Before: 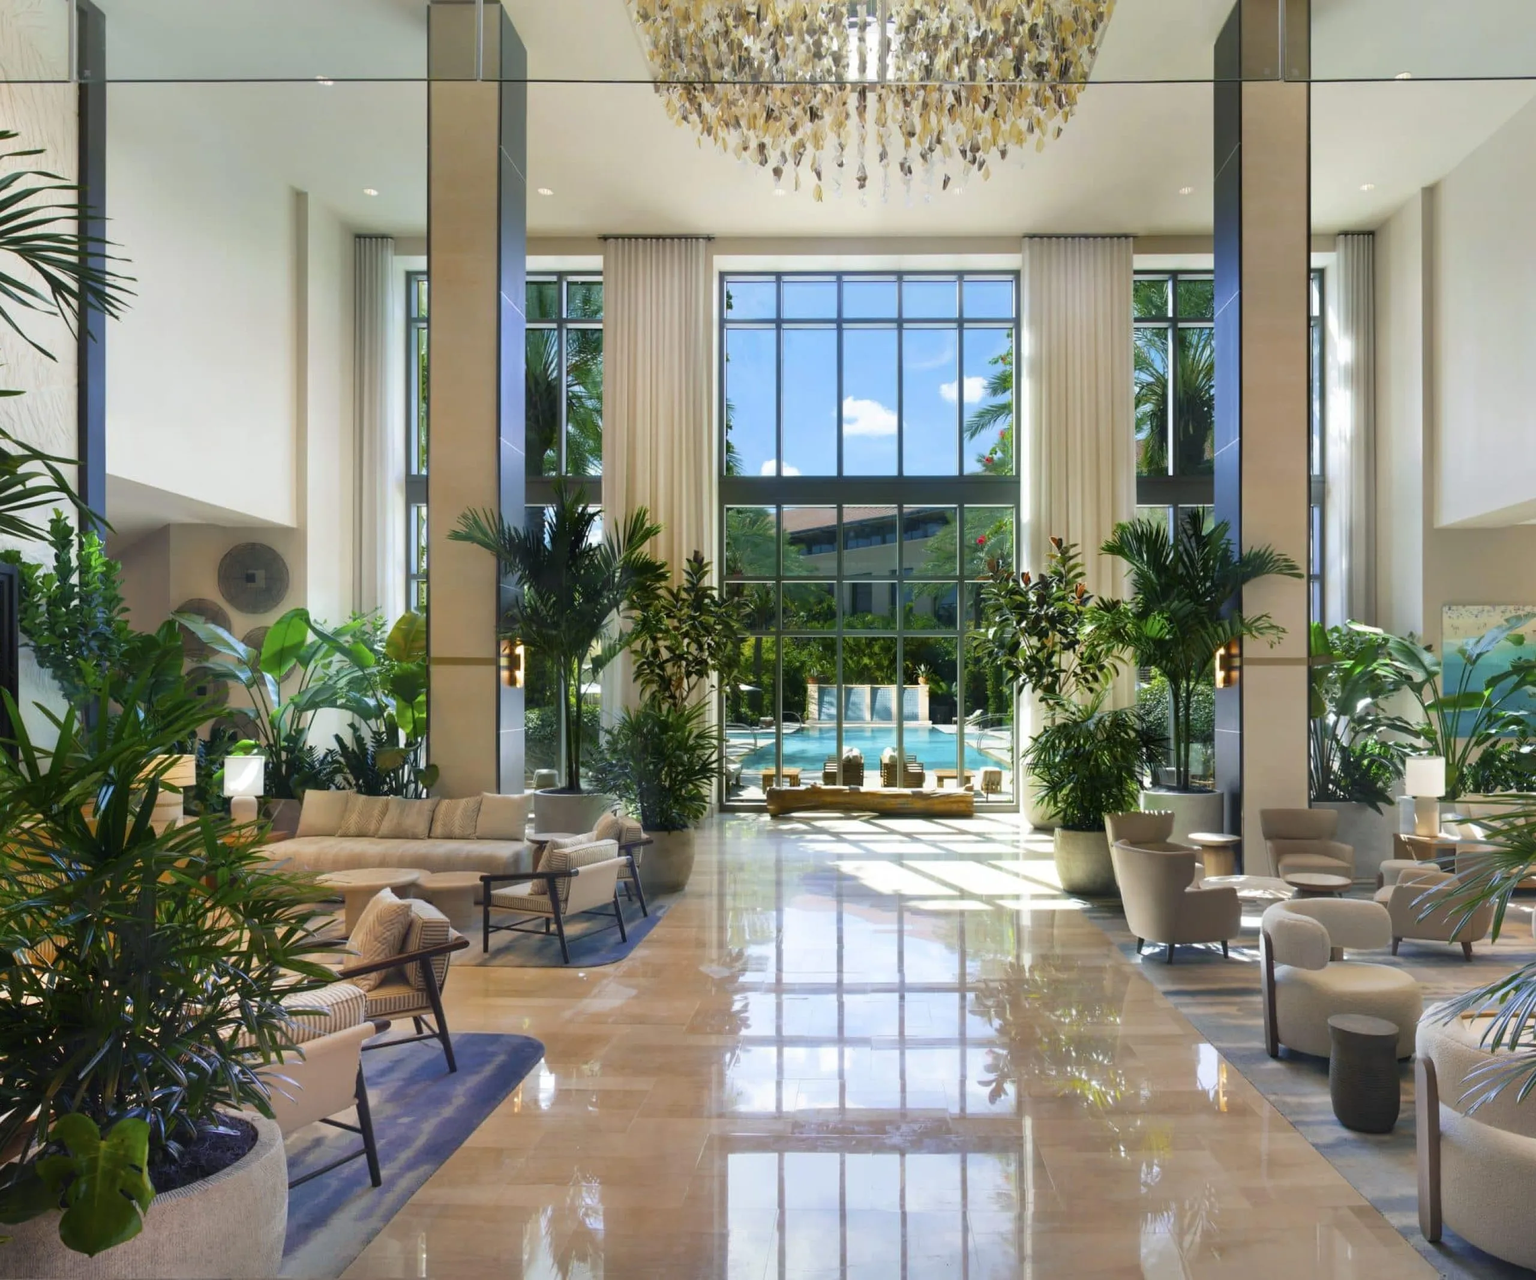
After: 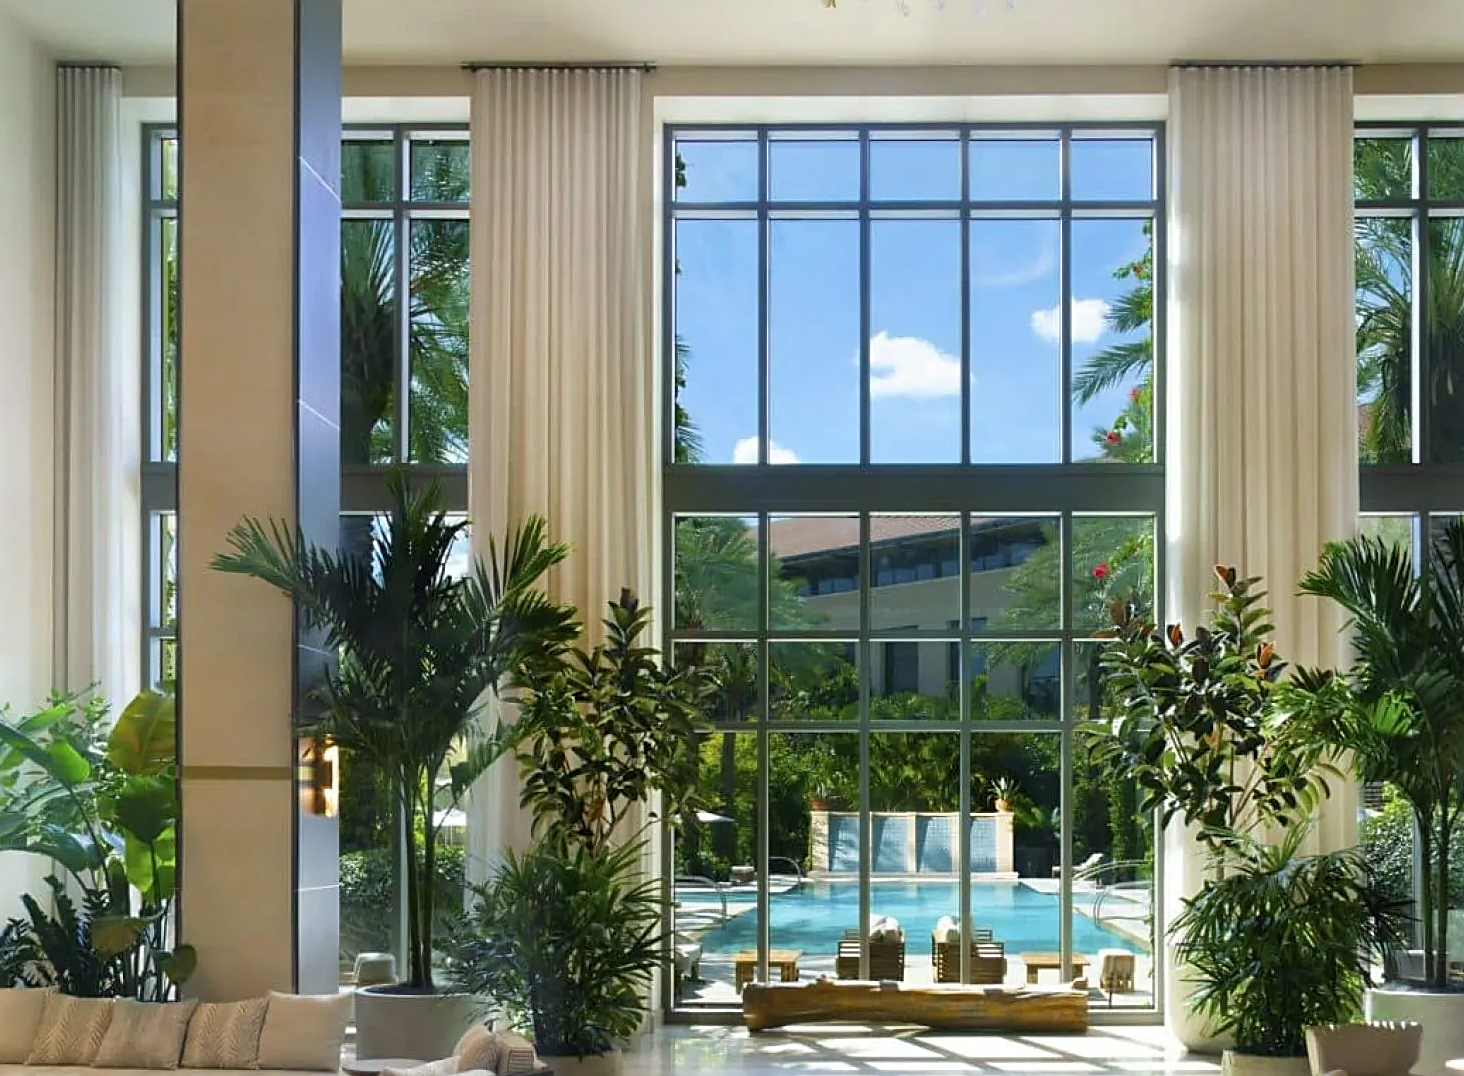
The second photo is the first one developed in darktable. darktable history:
shadows and highlights: shadows 35, highlights -35, soften with gaussian
sharpen: amount 0.55
crop: left 20.932%, top 15.471%, right 21.848%, bottom 34.081%
